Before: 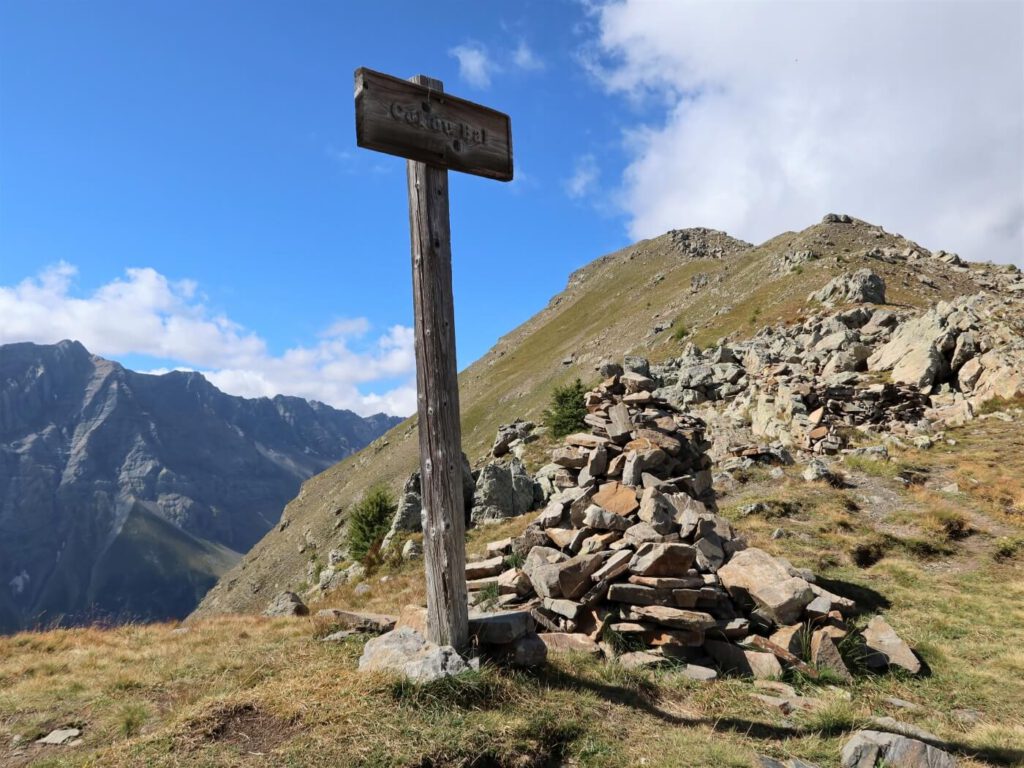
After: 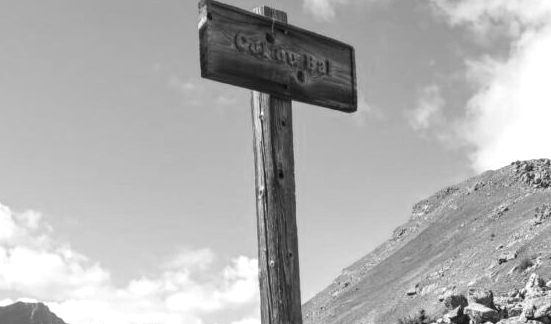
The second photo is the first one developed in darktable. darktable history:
exposure: exposure 0.74 EV, compensate highlight preservation false
crop: left 15.306%, top 9.065%, right 30.789%, bottom 48.638%
monochrome: on, module defaults
base curve: curves: ch0 [(0, 0) (0.472, 0.508) (1, 1)]
contrast brightness saturation: contrast -0.11
local contrast: on, module defaults
